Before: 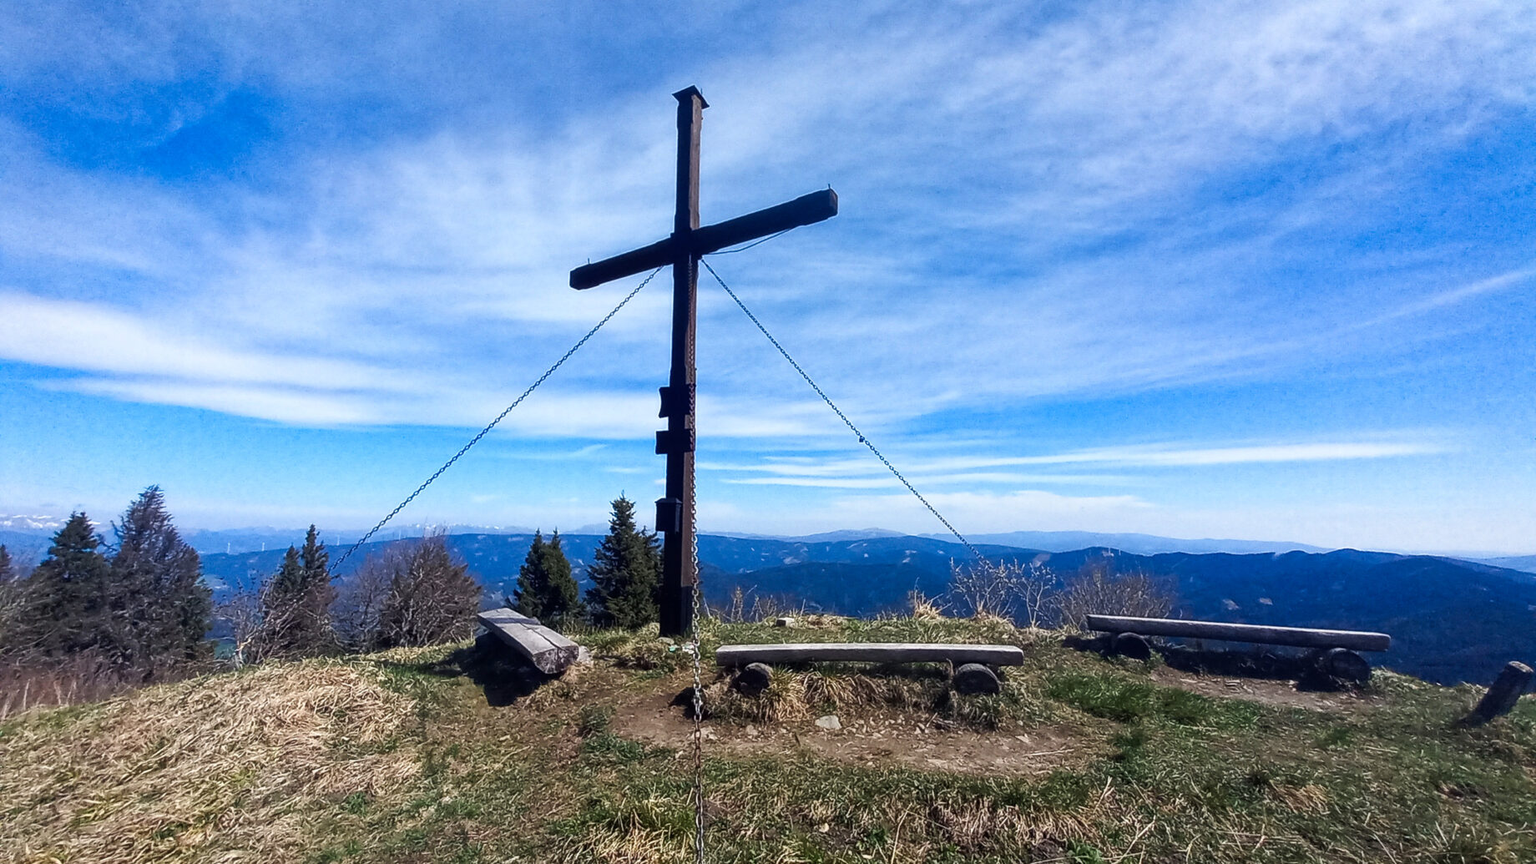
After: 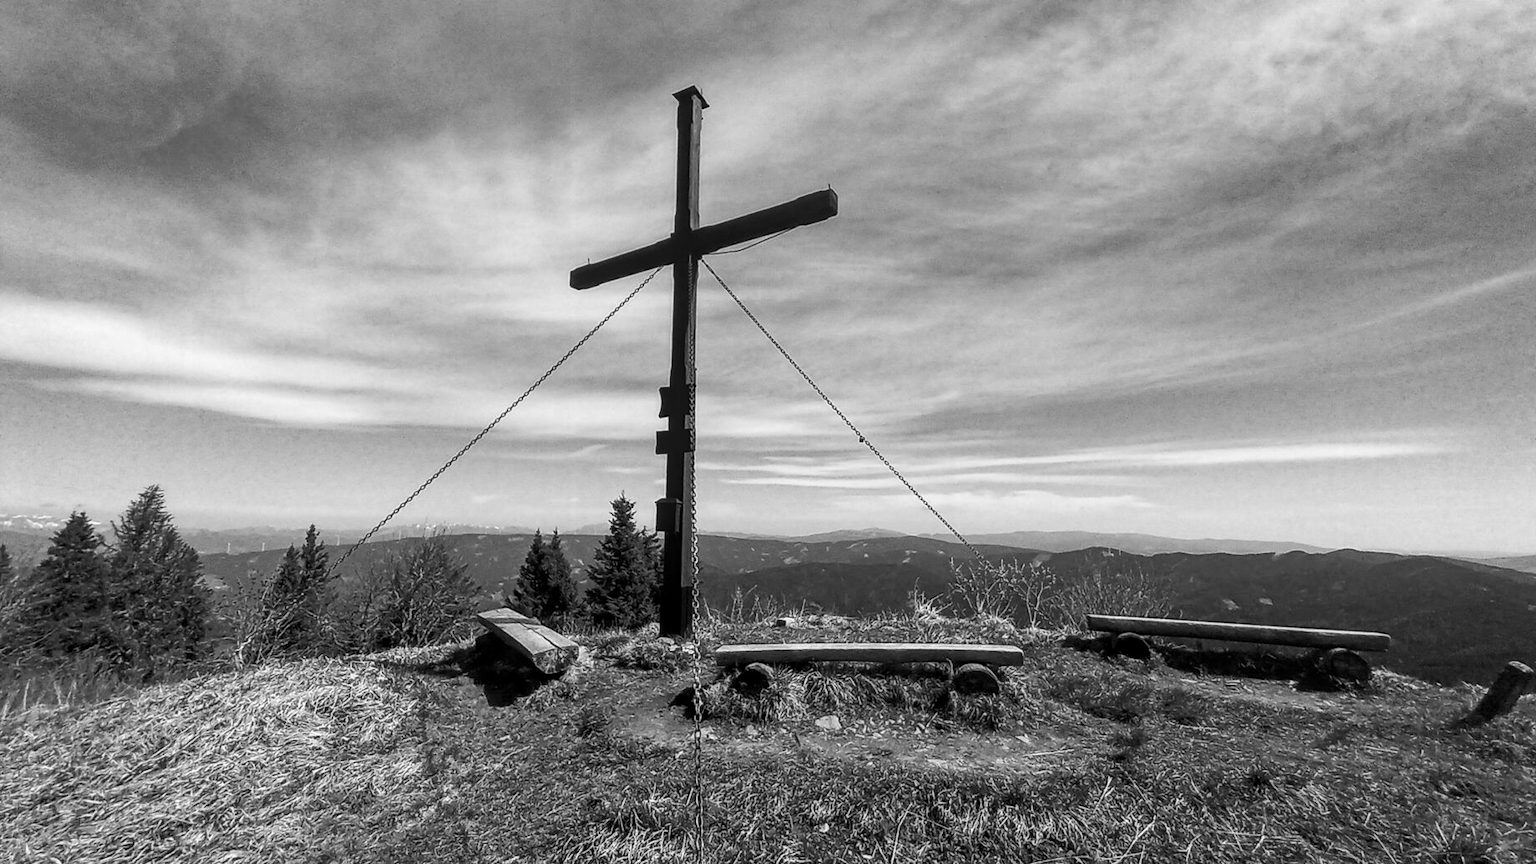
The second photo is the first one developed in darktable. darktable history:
monochrome: size 1
local contrast: on, module defaults
